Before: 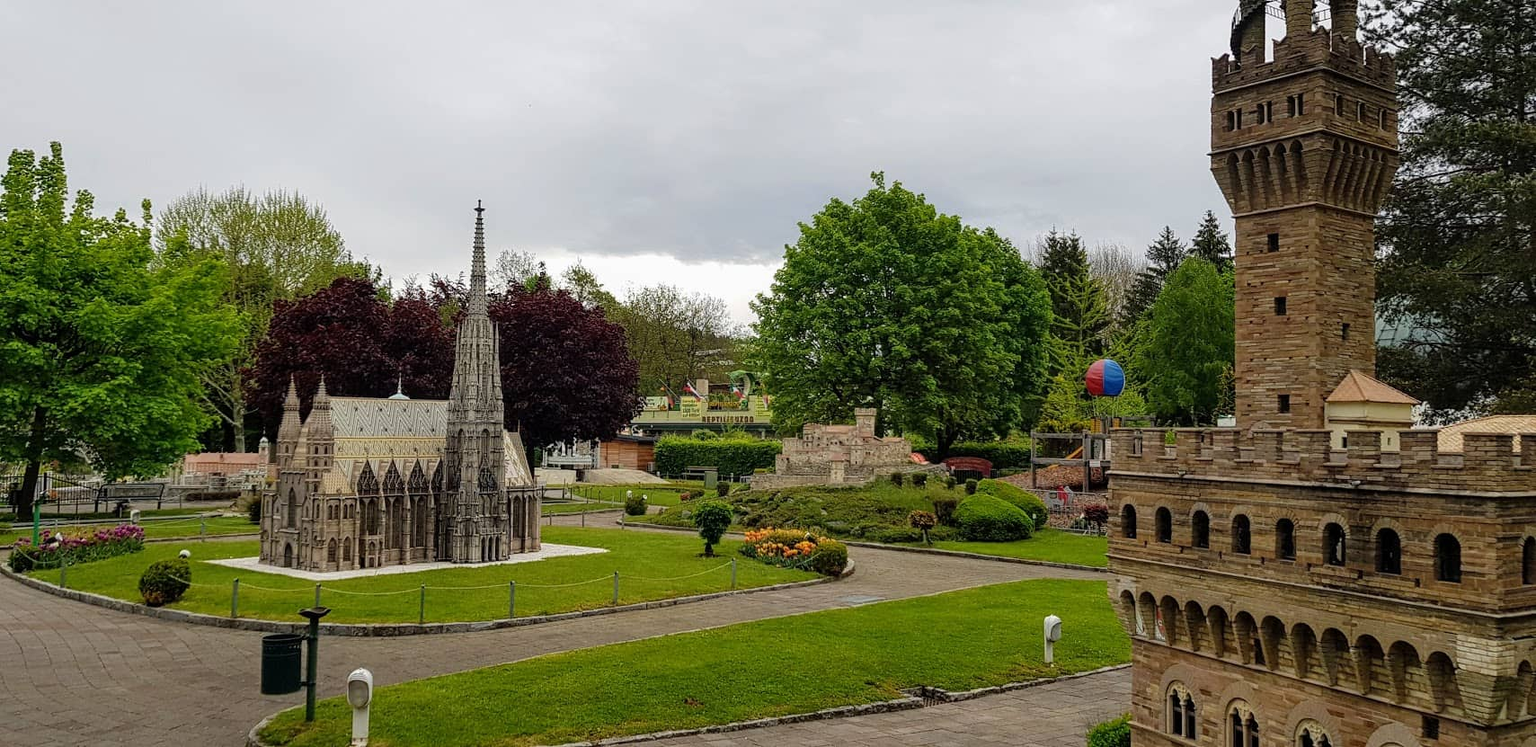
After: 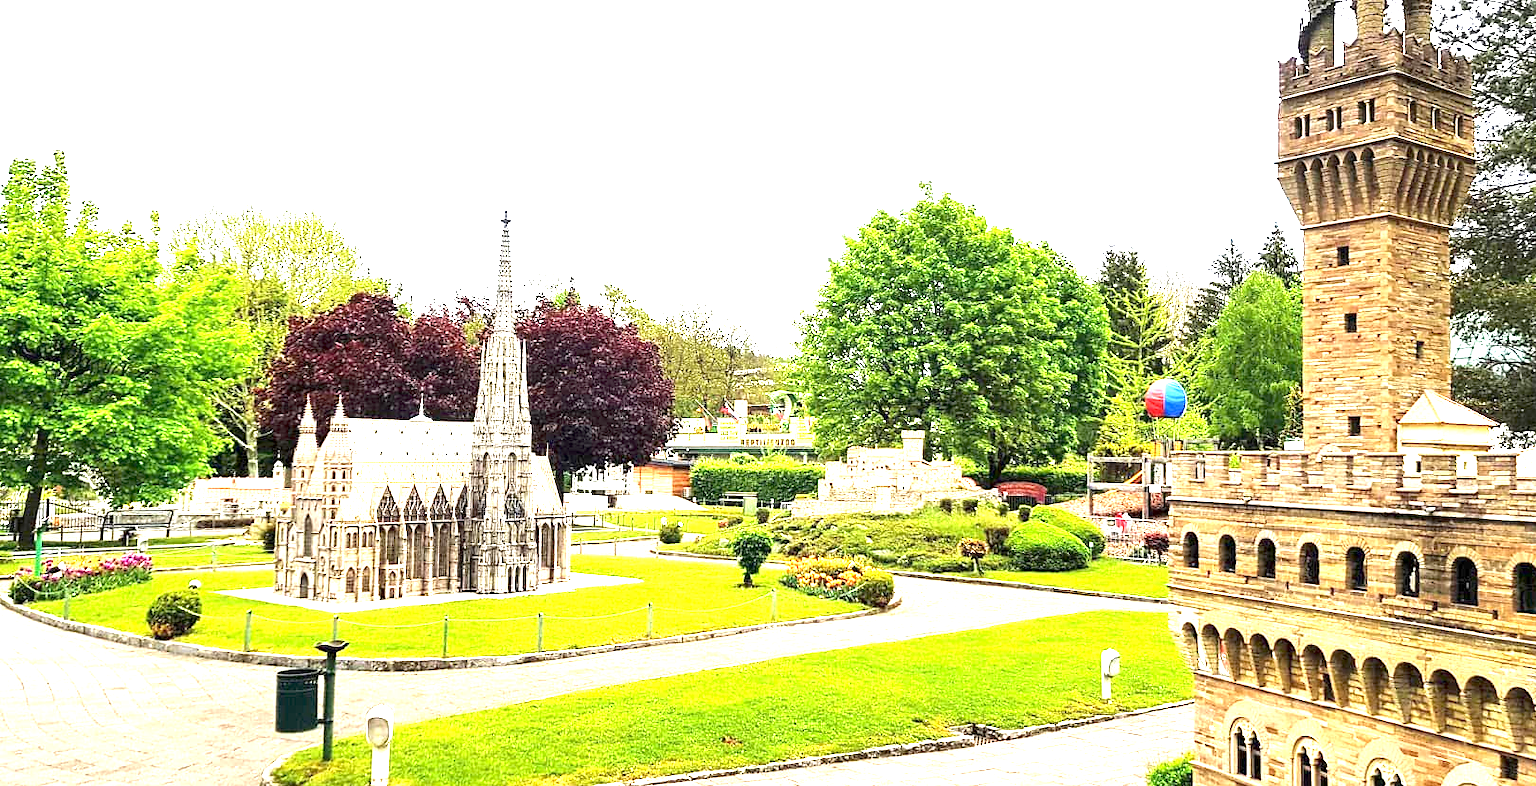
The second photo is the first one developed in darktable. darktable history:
exposure: exposure 3 EV, compensate highlight preservation false
crop and rotate: right 5.167%
